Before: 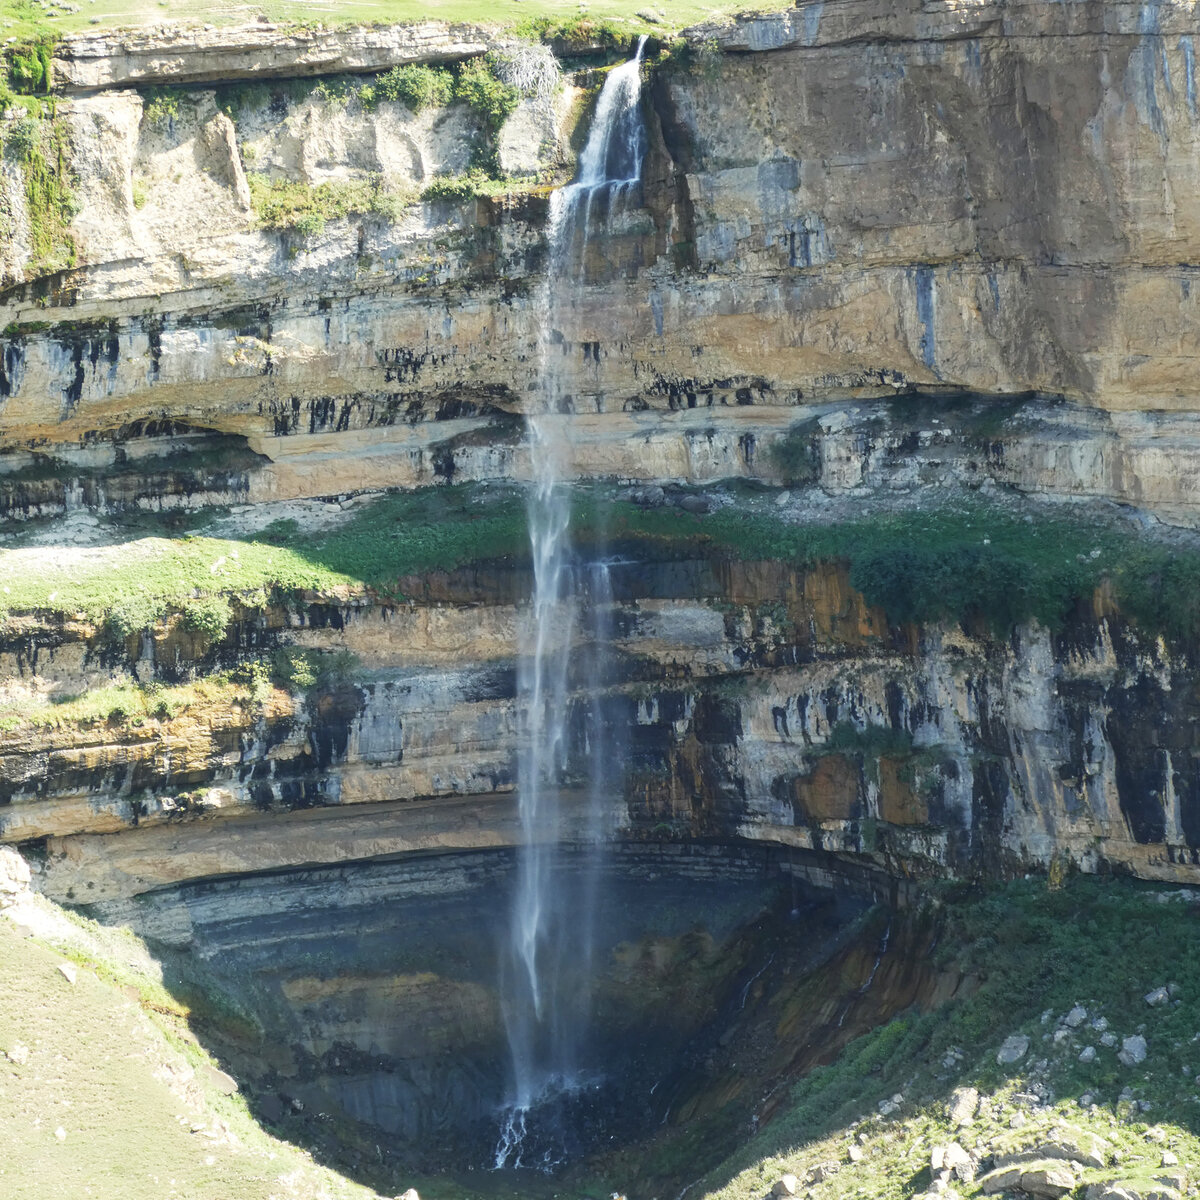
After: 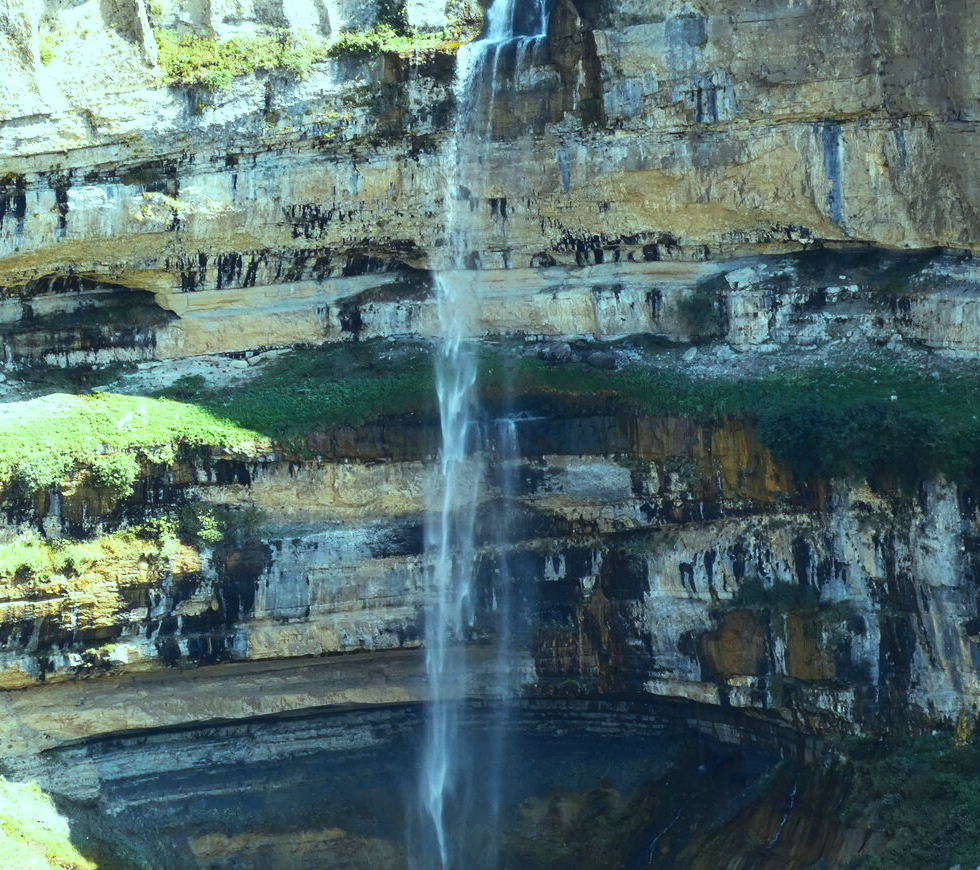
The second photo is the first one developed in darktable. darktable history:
tone curve: curves: ch0 [(0, 0) (0.227, 0.17) (0.766, 0.774) (1, 1)]; ch1 [(0, 0) (0.114, 0.127) (0.437, 0.452) (0.498, 0.495) (0.579, 0.576) (1, 1)]; ch2 [(0, 0) (0.233, 0.259) (0.493, 0.492) (0.568, 0.579) (1, 1)], color space Lab, independent channels, preserve colors none
crop: left 7.763%, top 12.041%, right 10.407%, bottom 15.431%
color balance rgb: highlights gain › chroma 4.066%, highlights gain › hue 199.82°, perceptual saturation grading › global saturation 24.873%, contrast 5.726%
